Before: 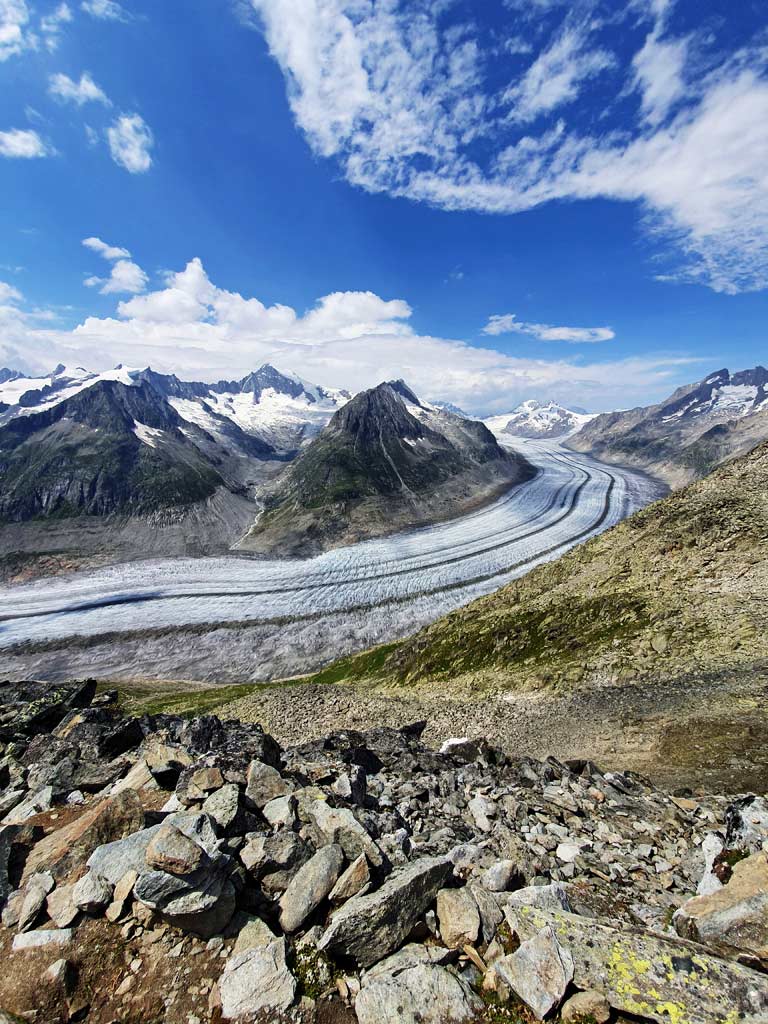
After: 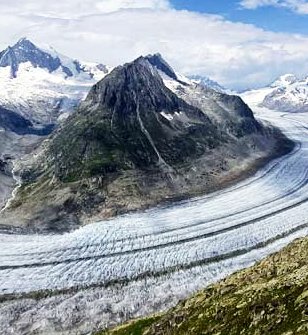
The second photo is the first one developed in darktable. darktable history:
tone curve: curves: ch0 [(0, 0) (0.004, 0.002) (0.02, 0.013) (0.218, 0.218) (0.664, 0.718) (0.832, 0.873) (1, 1)], preserve colors none
crop: left 31.764%, top 31.911%, right 27.778%, bottom 35.362%
local contrast: mode bilateral grid, contrast 20, coarseness 50, detail 138%, midtone range 0.2
